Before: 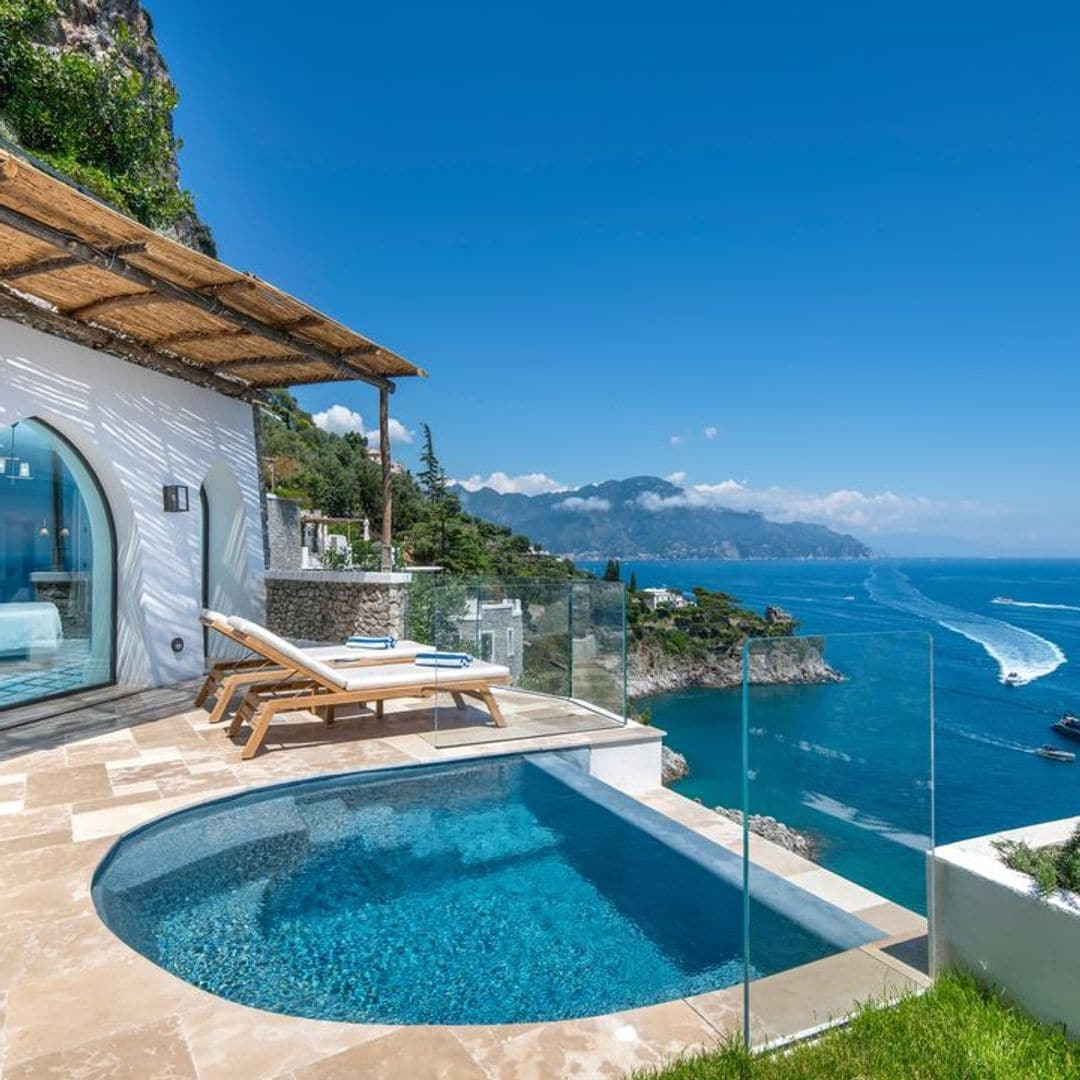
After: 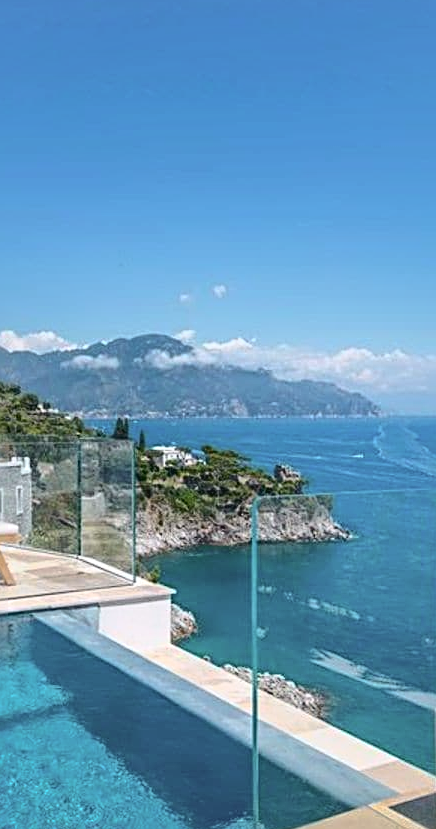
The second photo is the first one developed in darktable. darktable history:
crop: left 45.504%, top 13.191%, right 14.084%, bottom 9.988%
sharpen: radius 3.118
tone curve: curves: ch0 [(0.003, 0.029) (0.202, 0.232) (0.46, 0.56) (0.611, 0.739) (0.843, 0.941) (1, 0.99)]; ch1 [(0, 0) (0.35, 0.356) (0.45, 0.453) (0.508, 0.515) (0.617, 0.601) (1, 1)]; ch2 [(0, 0) (0.456, 0.469) (0.5, 0.5) (0.556, 0.566) (0.635, 0.642) (1, 1)], color space Lab, independent channels, preserve colors none
shadows and highlights: shadows 39.94, highlights -59.8
